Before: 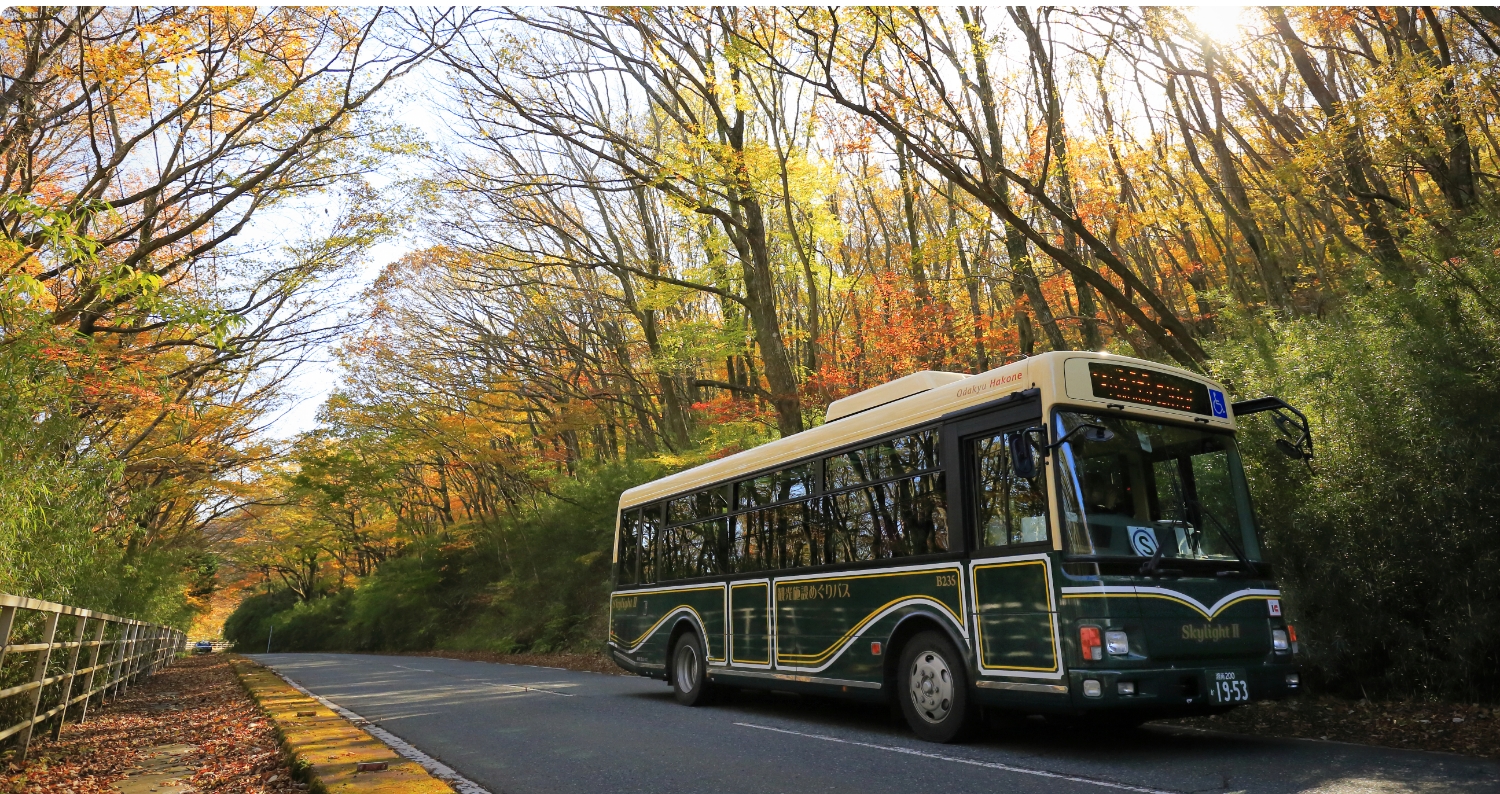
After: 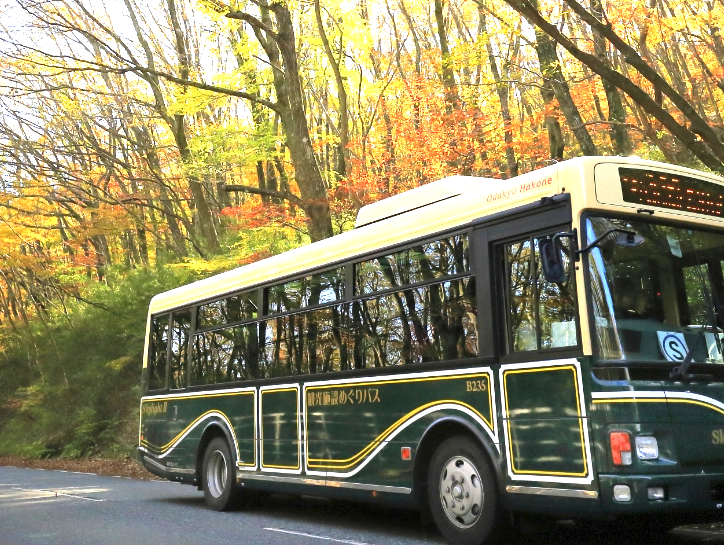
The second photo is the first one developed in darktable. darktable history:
vignetting: fall-off start 100%, fall-off radius 71%, brightness -0.434, saturation -0.2, width/height ratio 1.178, dithering 8-bit output, unbound false
crop: left 31.379%, top 24.658%, right 20.326%, bottom 6.628%
exposure: black level correction 0, exposure 1.45 EV, compensate exposure bias true, compensate highlight preservation false
